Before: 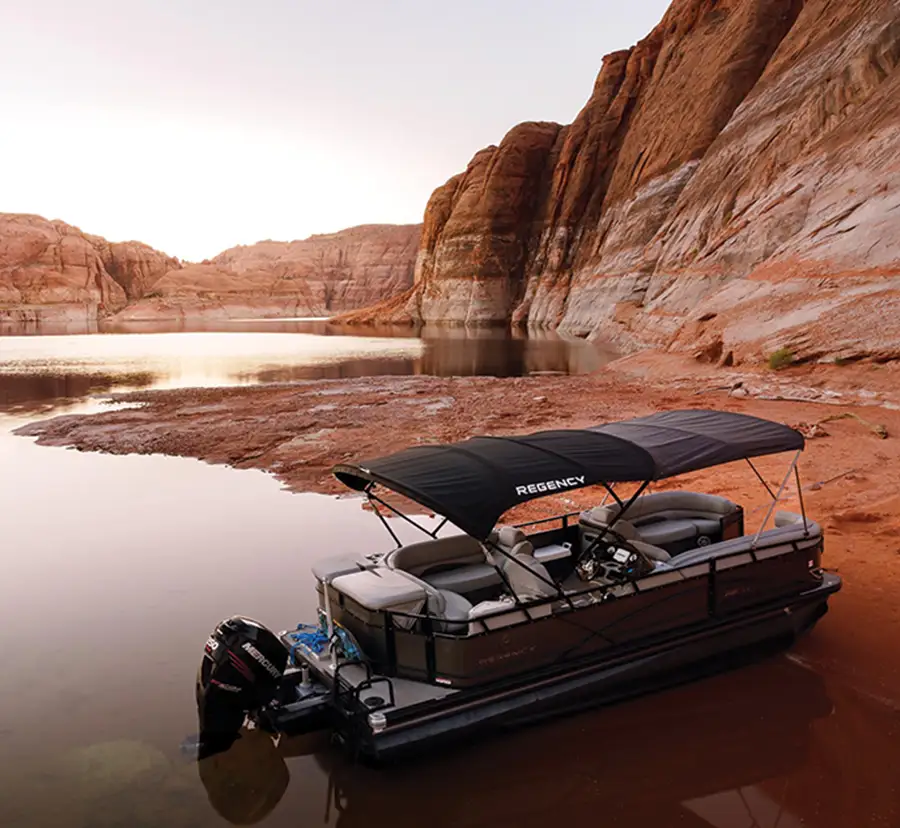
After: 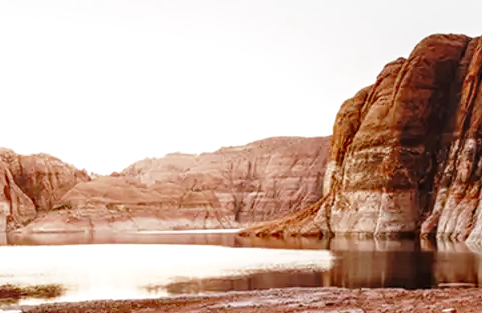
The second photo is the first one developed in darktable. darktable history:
color zones: curves: ch0 [(0, 0.5) (0.125, 0.4) (0.25, 0.5) (0.375, 0.4) (0.5, 0.4) (0.625, 0.35) (0.75, 0.35) (0.875, 0.5)]; ch1 [(0, 0.35) (0.125, 0.45) (0.25, 0.35) (0.375, 0.35) (0.5, 0.35) (0.625, 0.35) (0.75, 0.45) (0.875, 0.35)]; ch2 [(0, 0.6) (0.125, 0.5) (0.25, 0.5) (0.375, 0.6) (0.5, 0.6) (0.625, 0.5) (0.75, 0.5) (0.875, 0.5)]
base curve: curves: ch0 [(0, 0) (0.028, 0.03) (0.121, 0.232) (0.46, 0.748) (0.859, 0.968) (1, 1)], preserve colors none
local contrast: on, module defaults
crop: left 10.121%, top 10.631%, right 36.218%, bottom 51.526%
